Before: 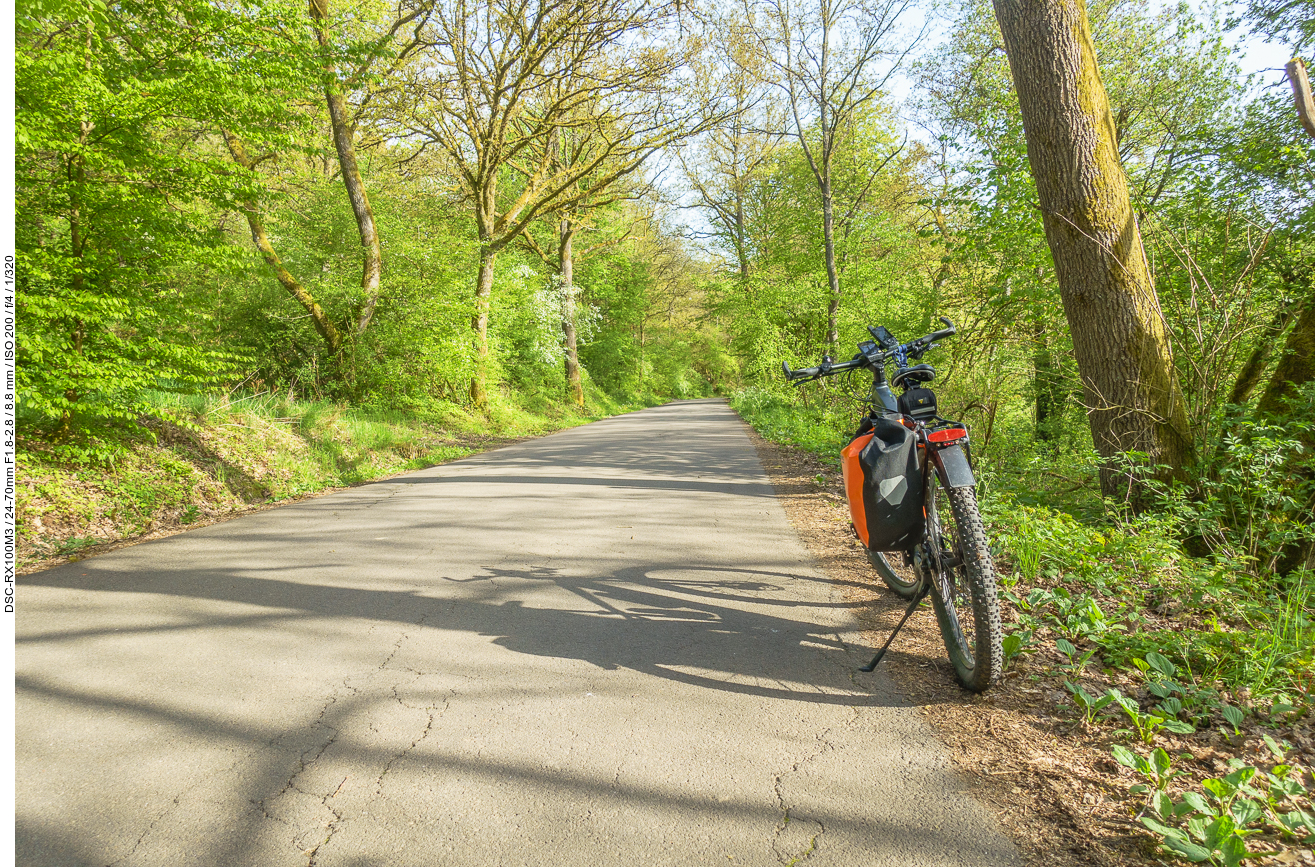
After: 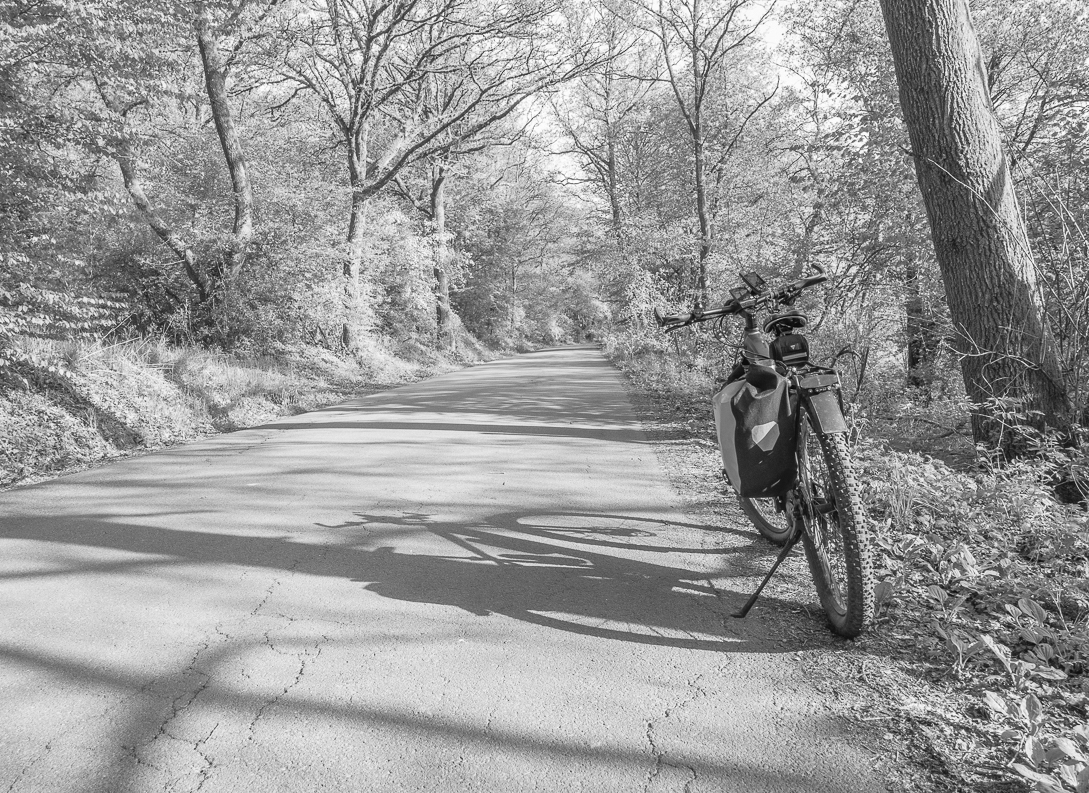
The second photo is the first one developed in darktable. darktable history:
color zones: curves: ch1 [(0, -0.394) (0.143, -0.394) (0.286, -0.394) (0.429, -0.392) (0.571, -0.391) (0.714, -0.391) (0.857, -0.391) (1, -0.394)]
crop: left 9.807%, top 6.259%, right 7.334%, bottom 2.177%
